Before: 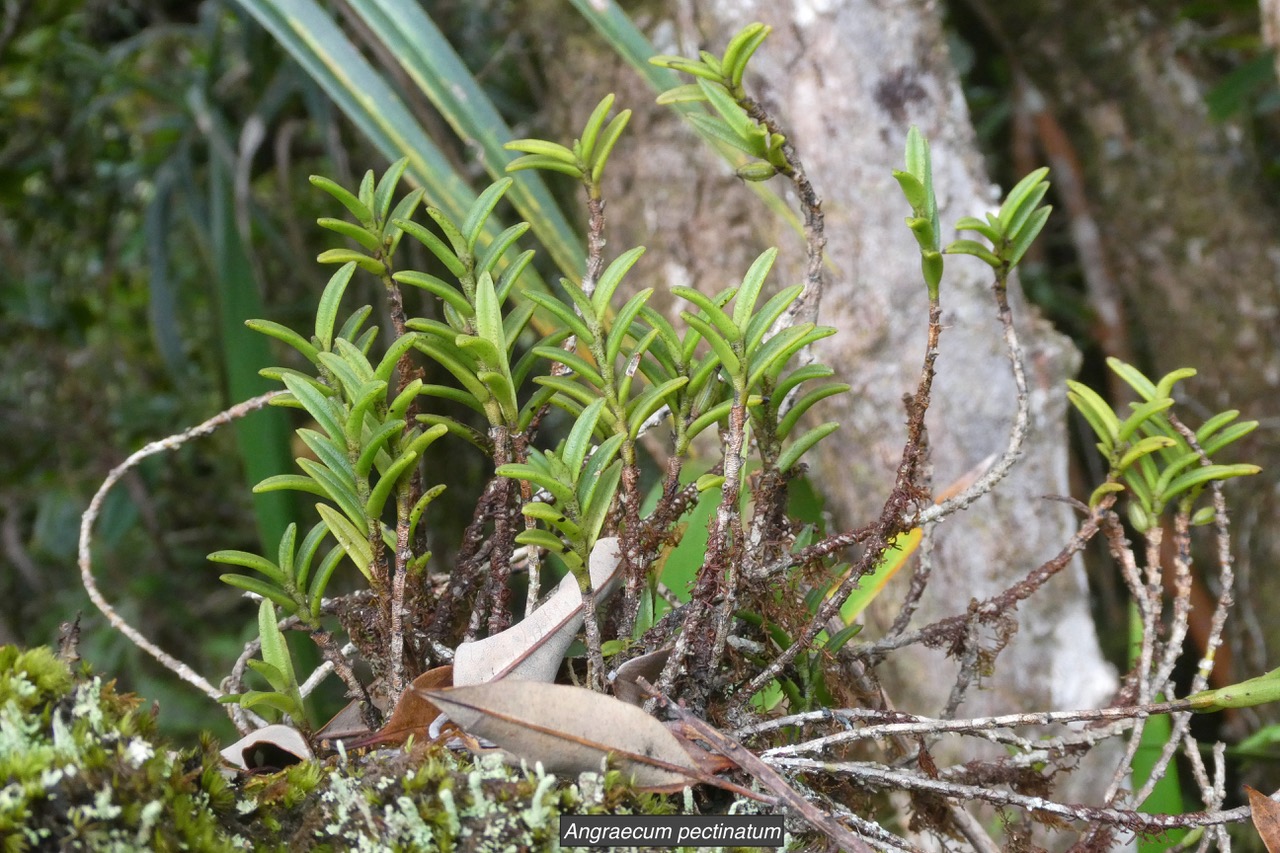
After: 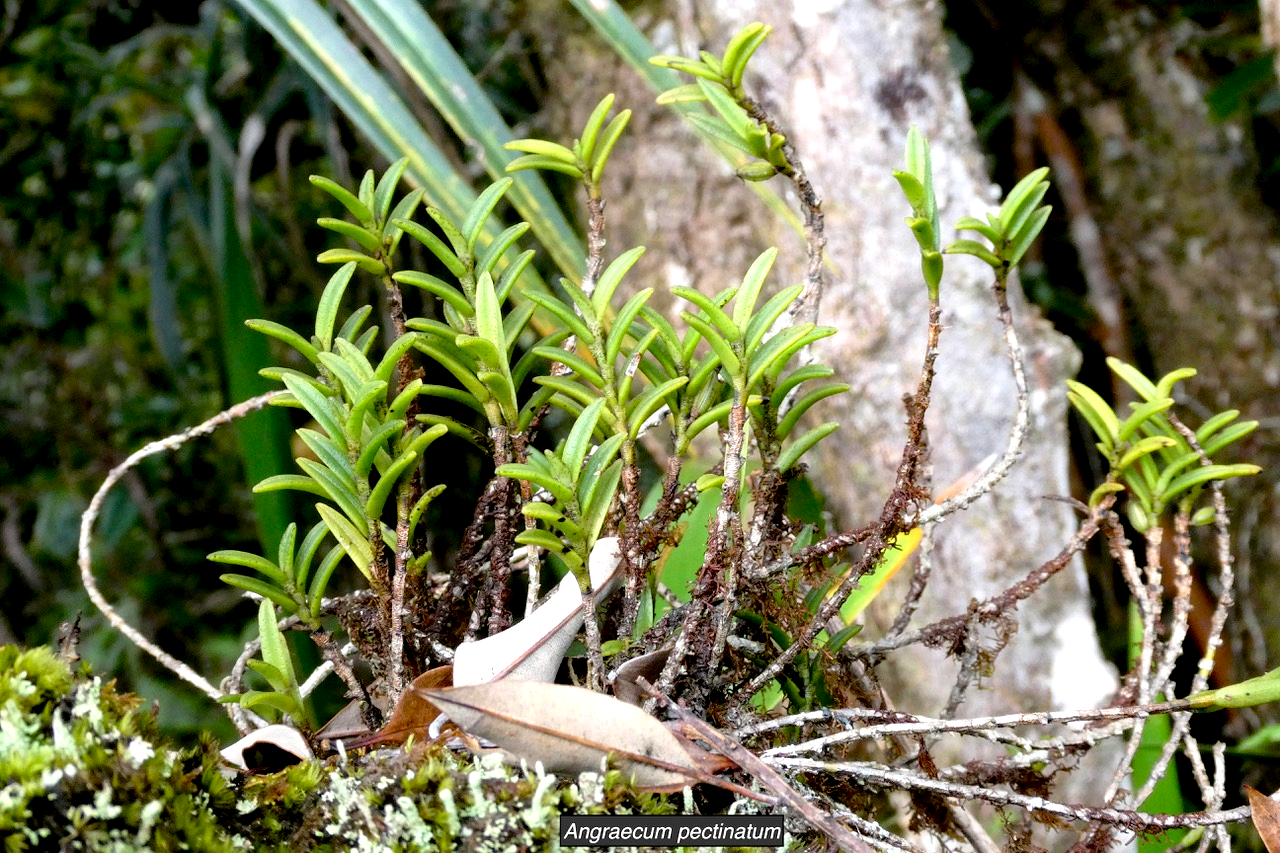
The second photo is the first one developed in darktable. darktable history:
tone equalizer: -8 EV -0.76 EV, -7 EV -0.699 EV, -6 EV -0.601 EV, -5 EV -0.423 EV, -3 EV 0.391 EV, -2 EV 0.6 EV, -1 EV 0.691 EV, +0 EV 0.743 EV
exposure: black level correction 0.027, exposure -0.075 EV, compensate highlight preservation false
